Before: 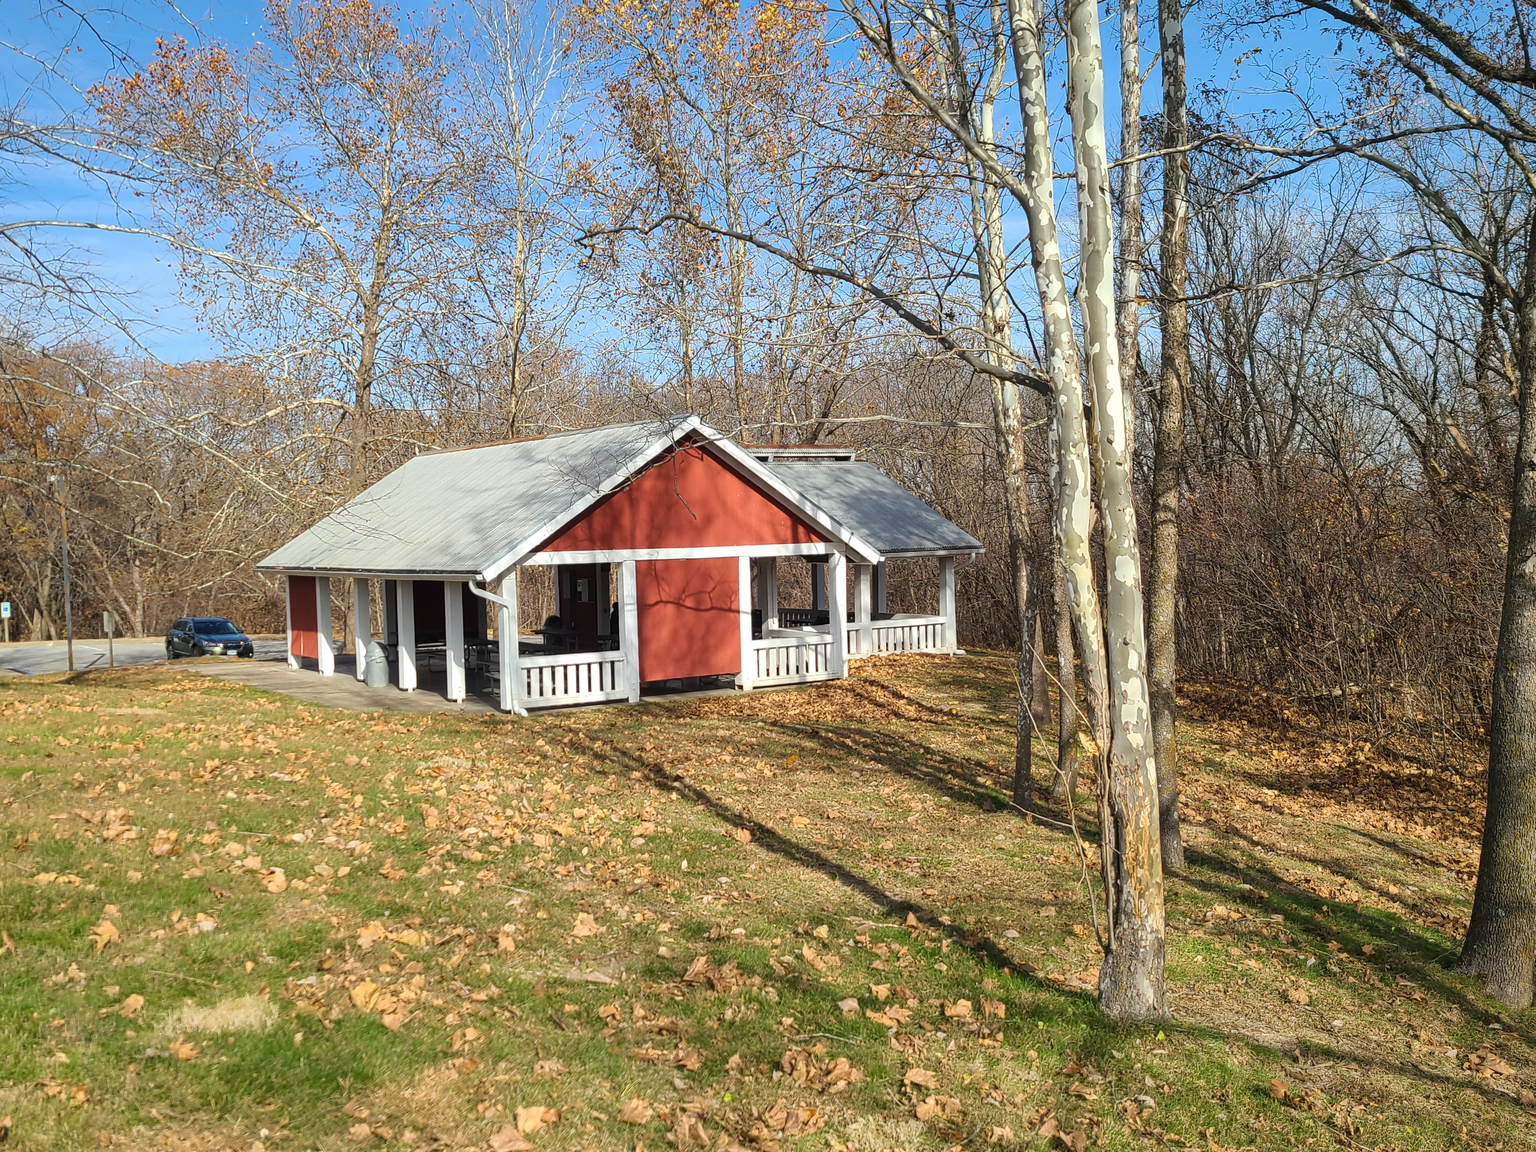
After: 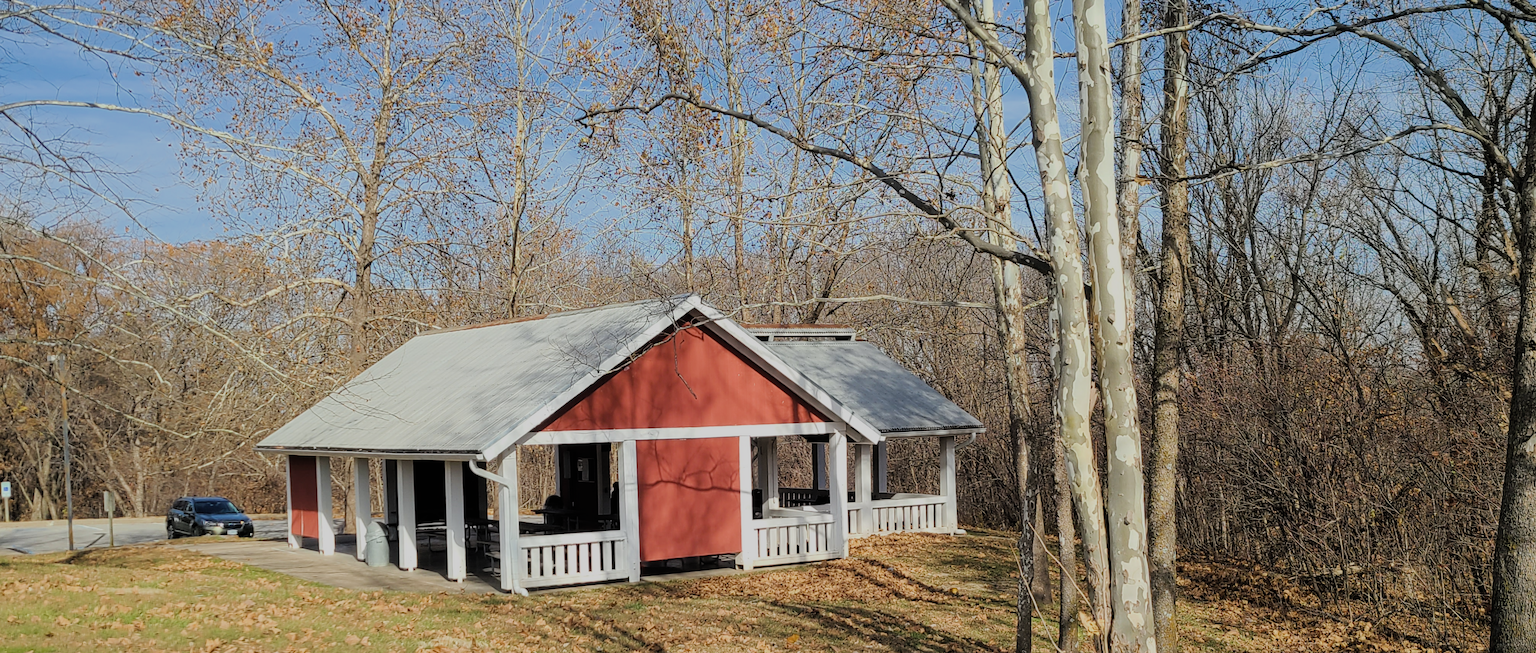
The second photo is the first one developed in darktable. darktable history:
filmic rgb: black relative exposure -6.94 EV, white relative exposure 5.67 EV, hardness 2.85, add noise in highlights 0.001, preserve chrominance max RGB, color science v3 (2019), use custom middle-gray values true, contrast in highlights soft
crop and rotate: top 10.492%, bottom 32.812%
